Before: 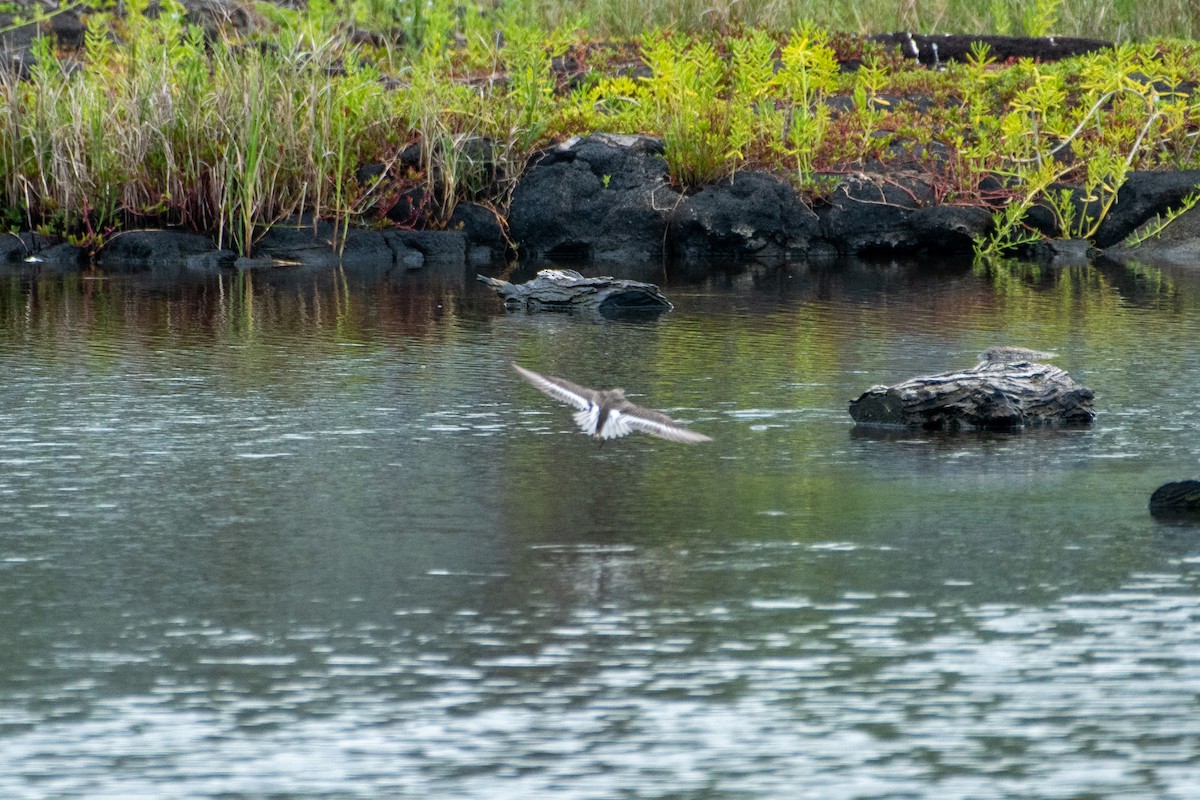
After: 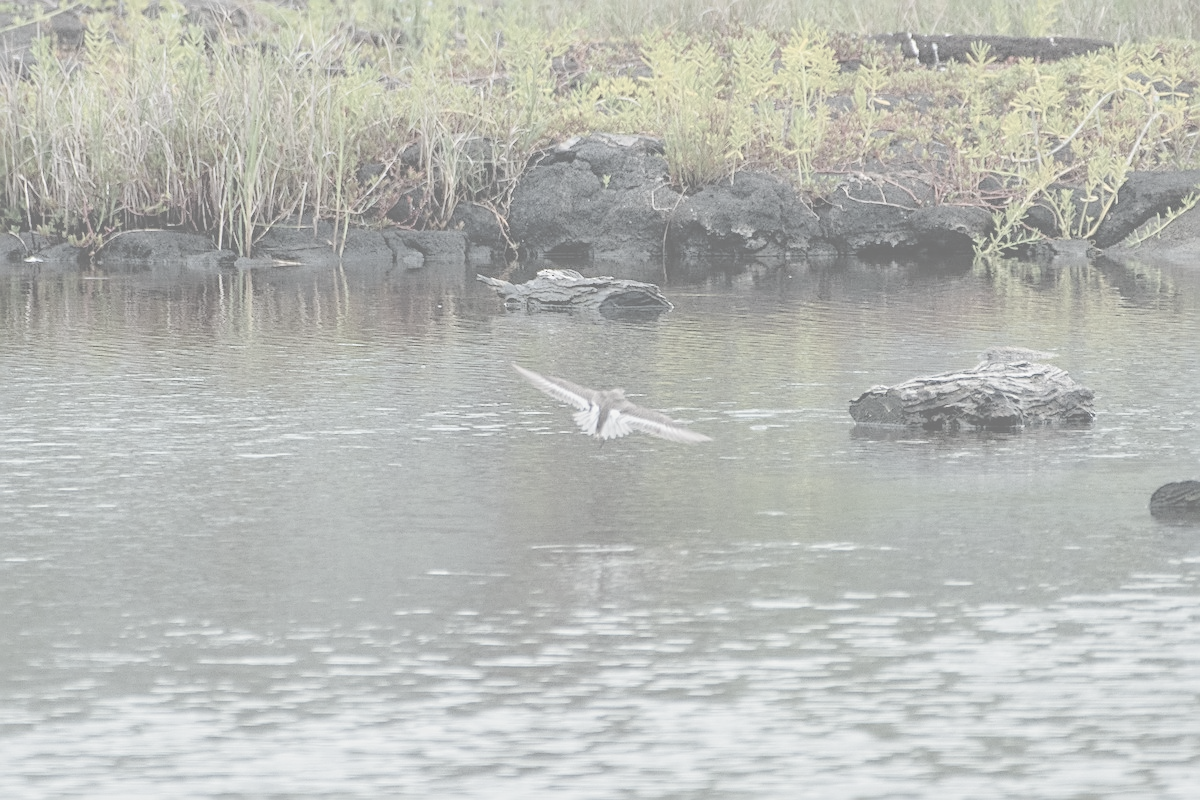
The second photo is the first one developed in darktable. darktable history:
exposure: exposure 0.2 EV, compensate highlight preservation false
white balance: red 1.009, blue 0.985
contrast brightness saturation: contrast -0.32, brightness 0.75, saturation -0.78
sharpen: amount 0.6
